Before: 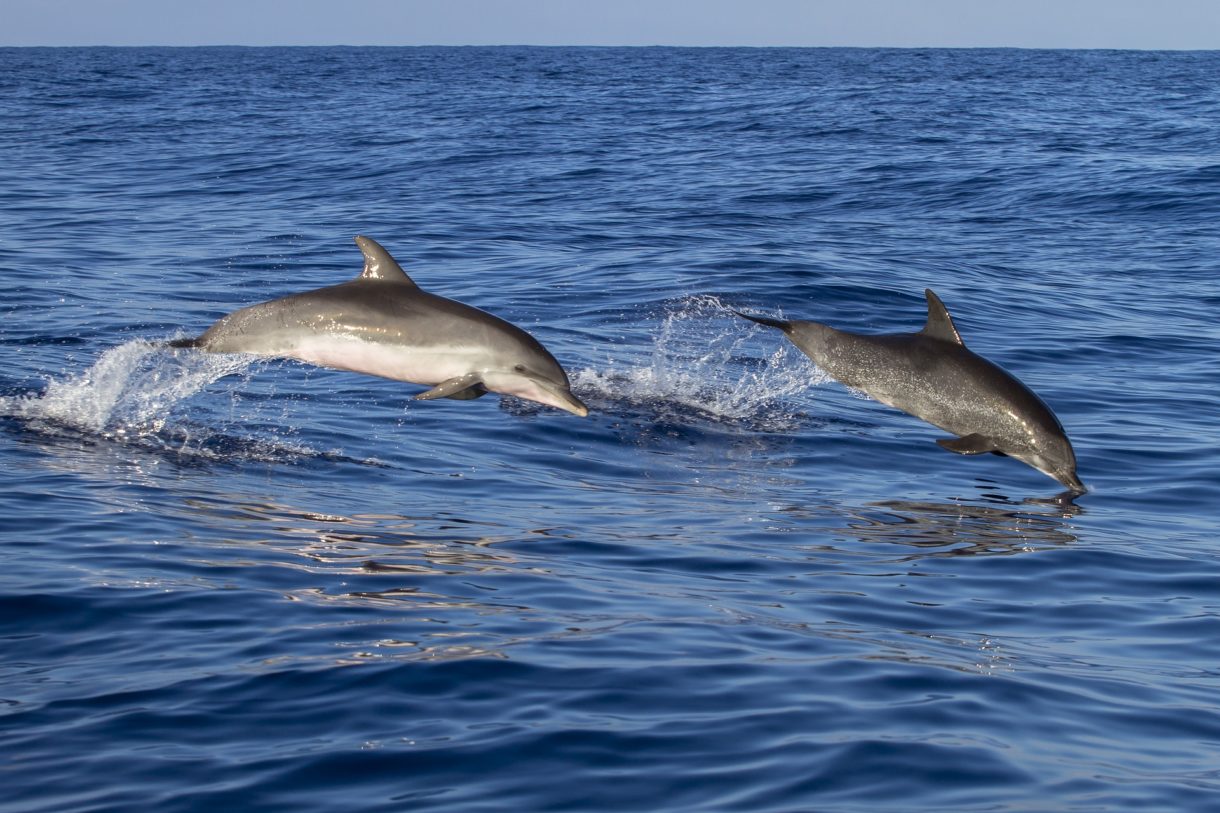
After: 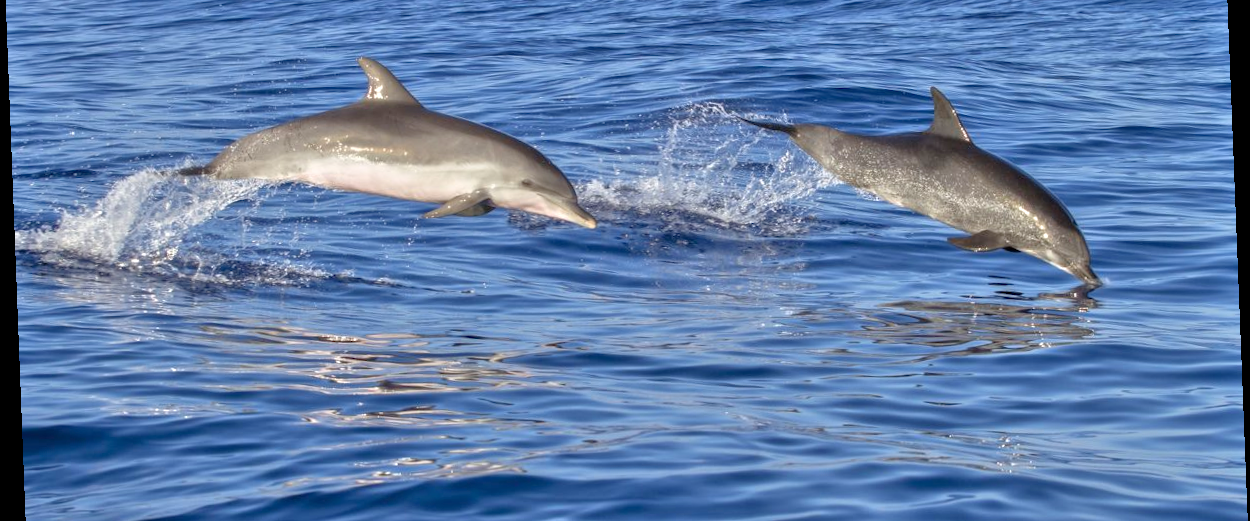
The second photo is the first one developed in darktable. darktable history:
rotate and perspective: rotation -2.22°, lens shift (horizontal) -0.022, automatic cropping off
crop and rotate: top 25.357%, bottom 13.942%
tone equalizer: -7 EV 0.15 EV, -6 EV 0.6 EV, -5 EV 1.15 EV, -4 EV 1.33 EV, -3 EV 1.15 EV, -2 EV 0.6 EV, -1 EV 0.15 EV, mask exposure compensation -0.5 EV
